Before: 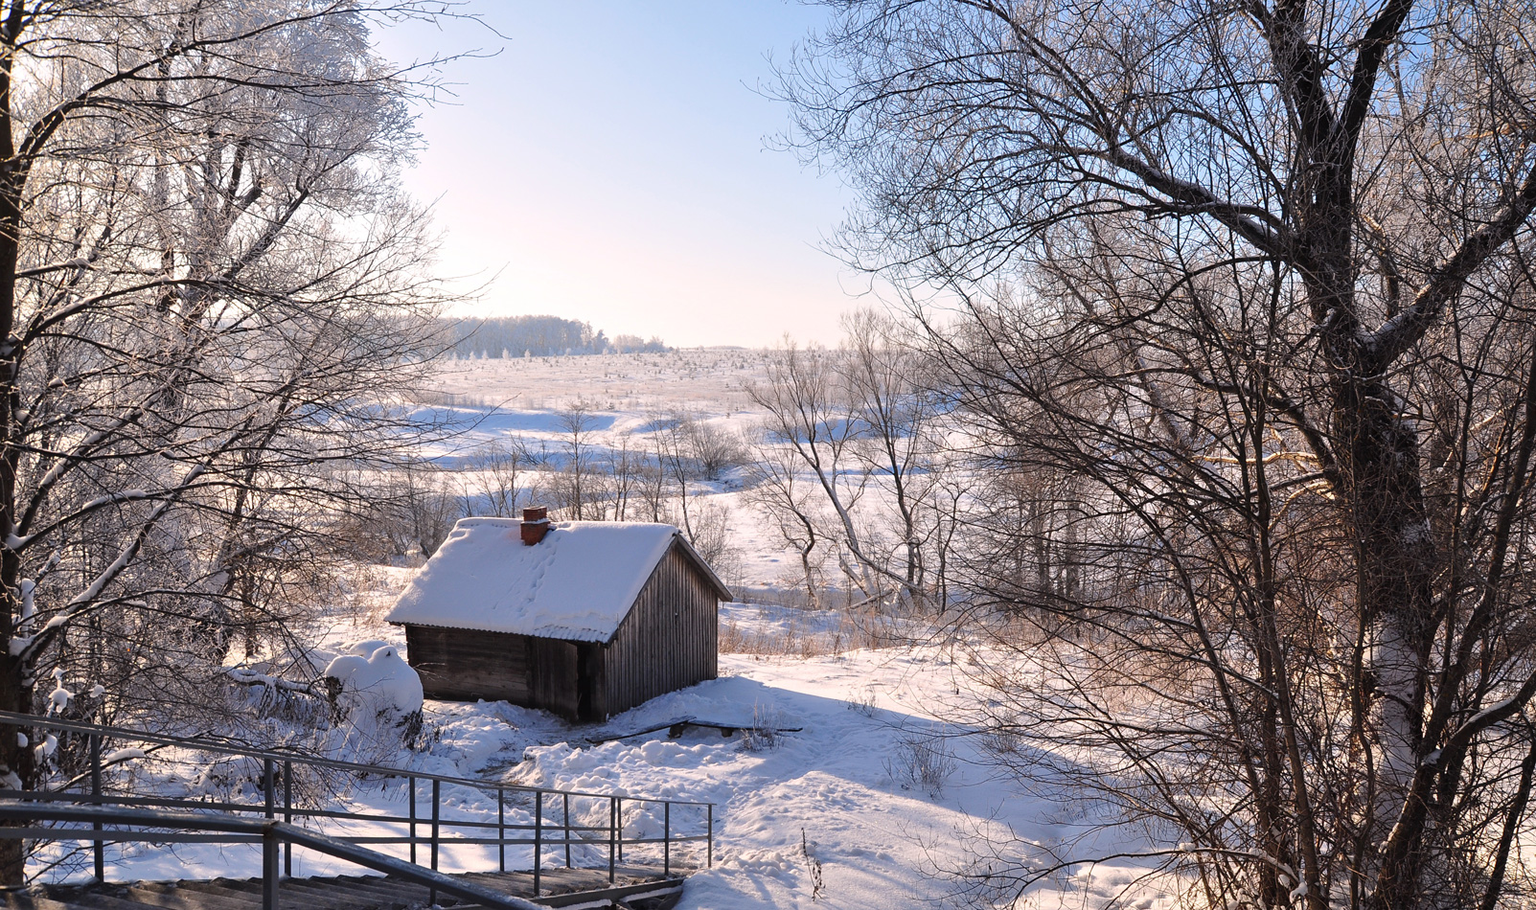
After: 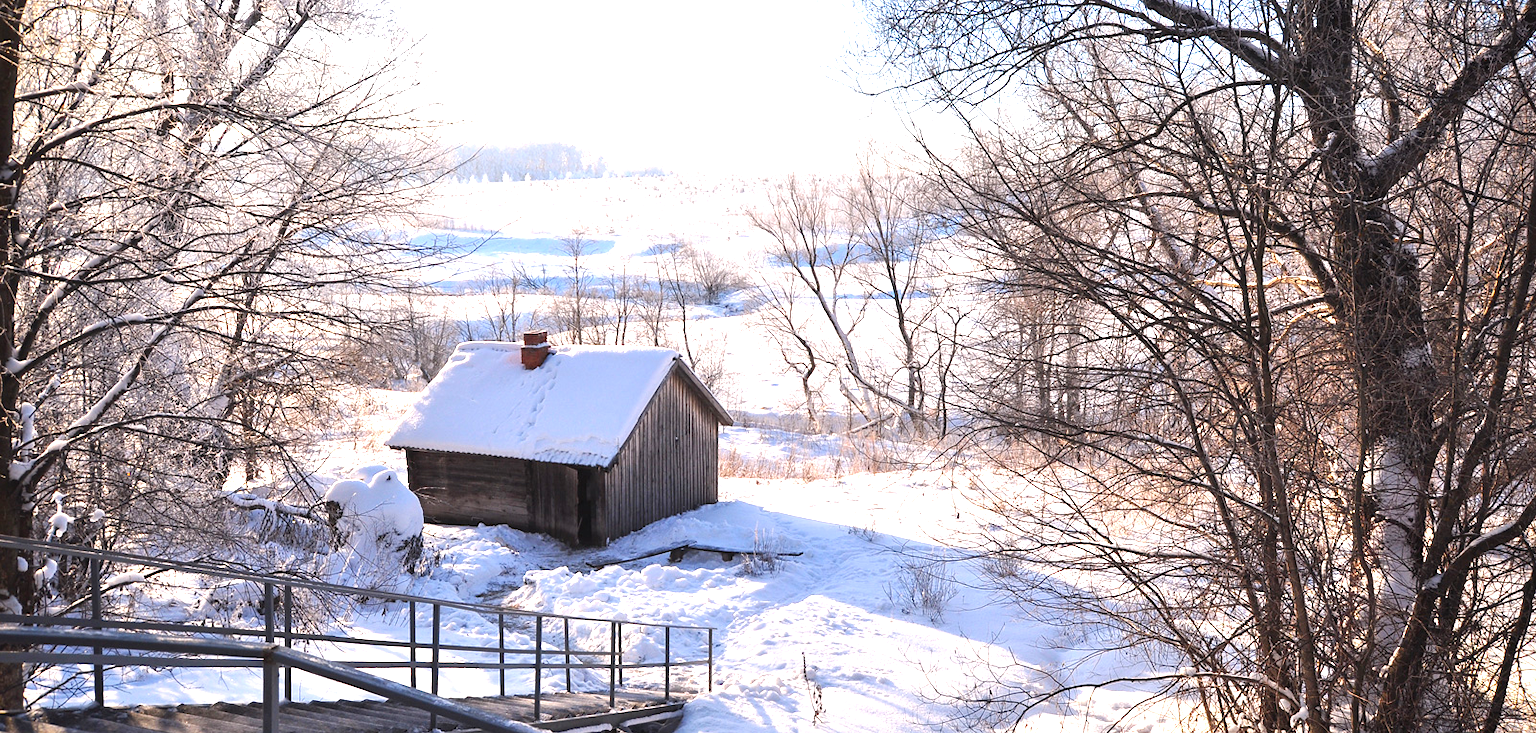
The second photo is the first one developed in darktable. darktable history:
crop and rotate: top 19.435%
vignetting: saturation 0.368
exposure: black level correction 0, exposure 1.2 EV, compensate exposure bias true, compensate highlight preservation false
